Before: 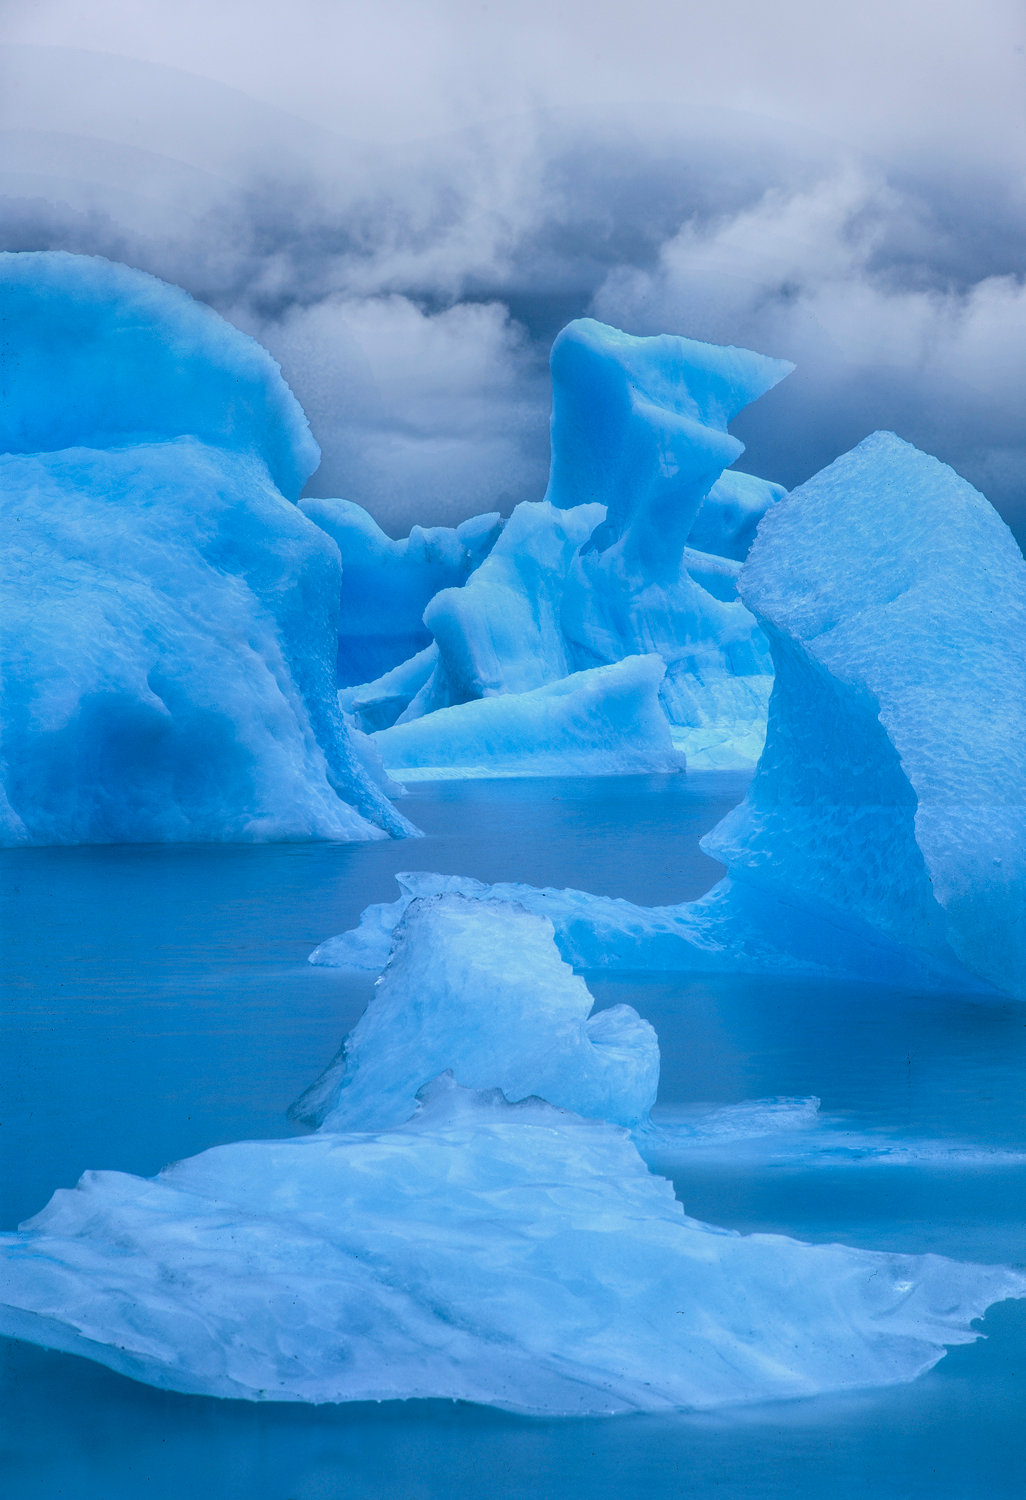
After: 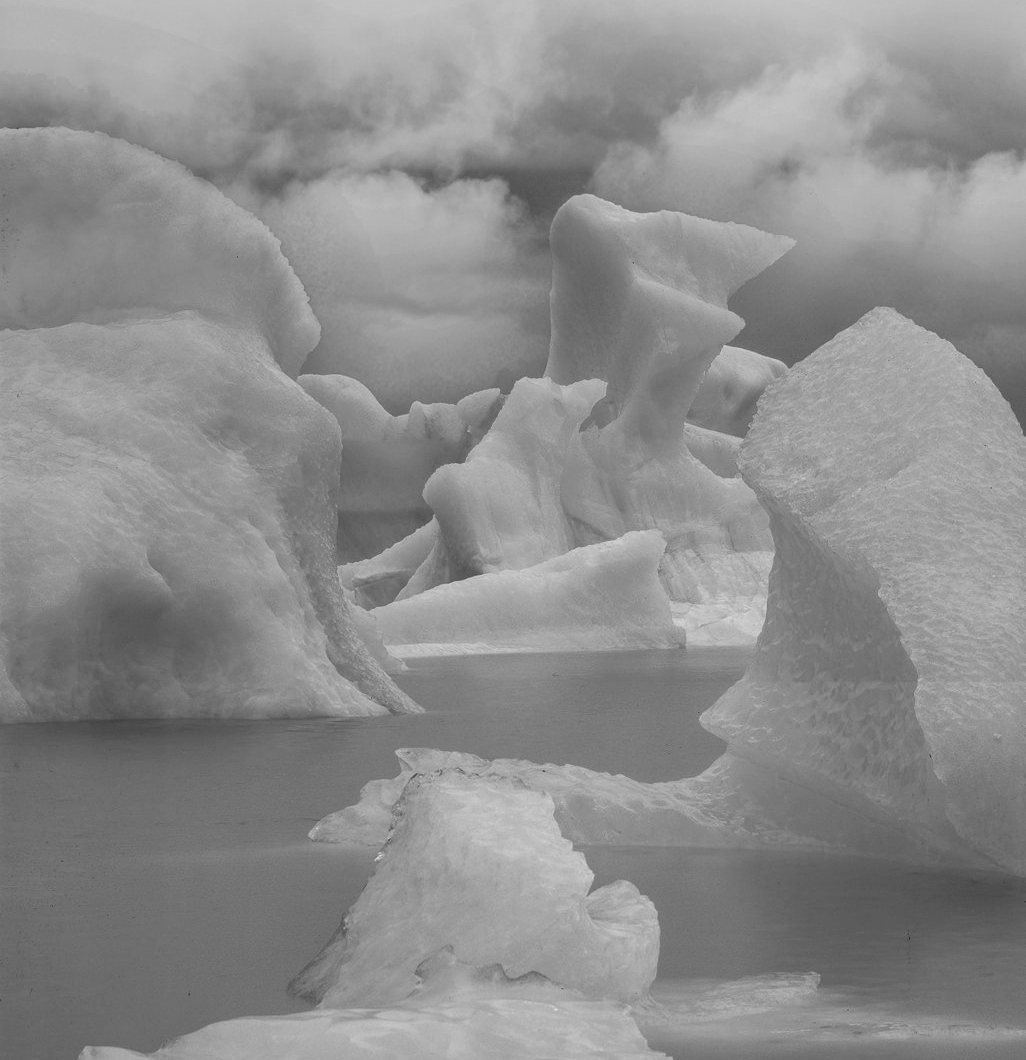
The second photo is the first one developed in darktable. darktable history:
crop and rotate: top 8.293%, bottom 20.996%
color zones: curves: ch0 [(0, 0.65) (0.096, 0.644) (0.221, 0.539) (0.429, 0.5) (0.571, 0.5) (0.714, 0.5) (0.857, 0.5) (1, 0.65)]; ch1 [(0, 0.5) (0.143, 0.5) (0.257, -0.002) (0.429, 0.04) (0.571, -0.001) (0.714, -0.015) (0.857, 0.024) (1, 0.5)]
